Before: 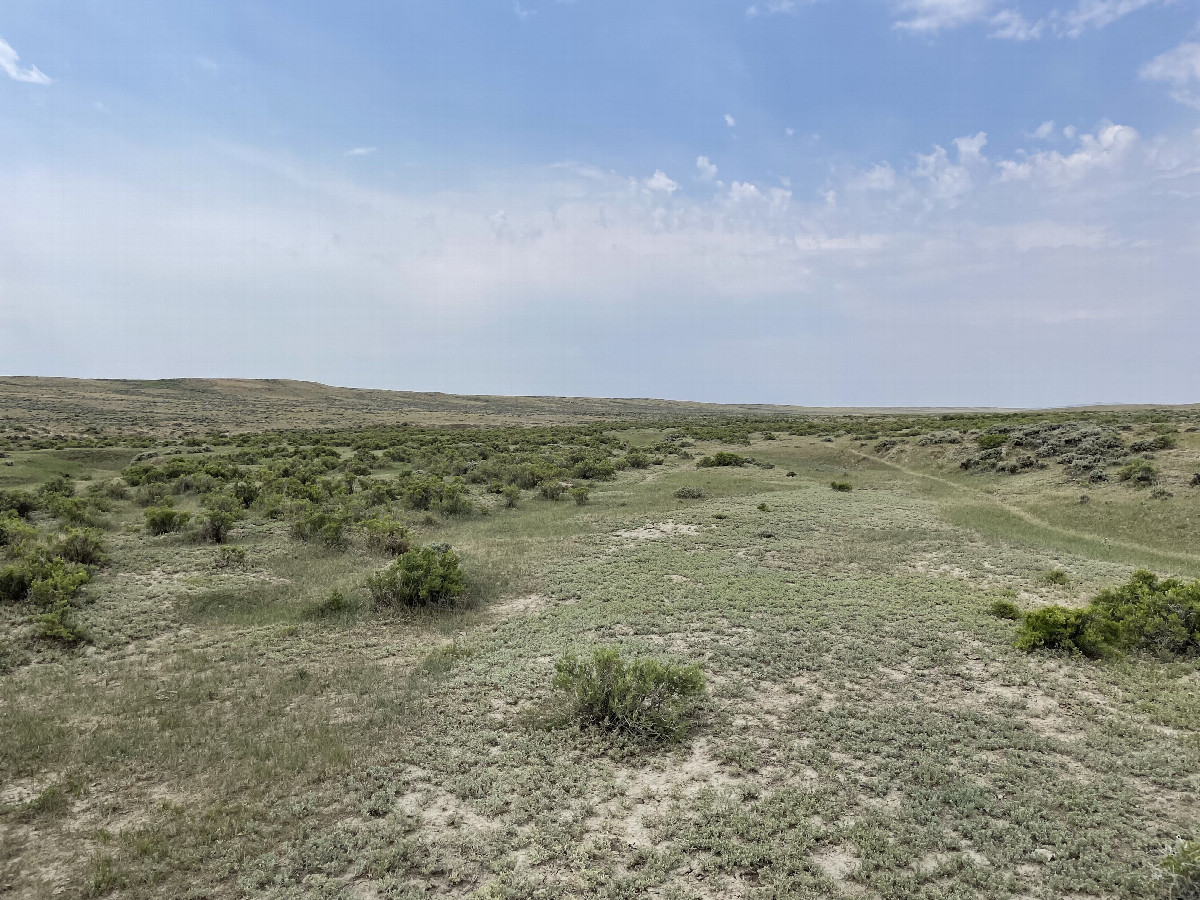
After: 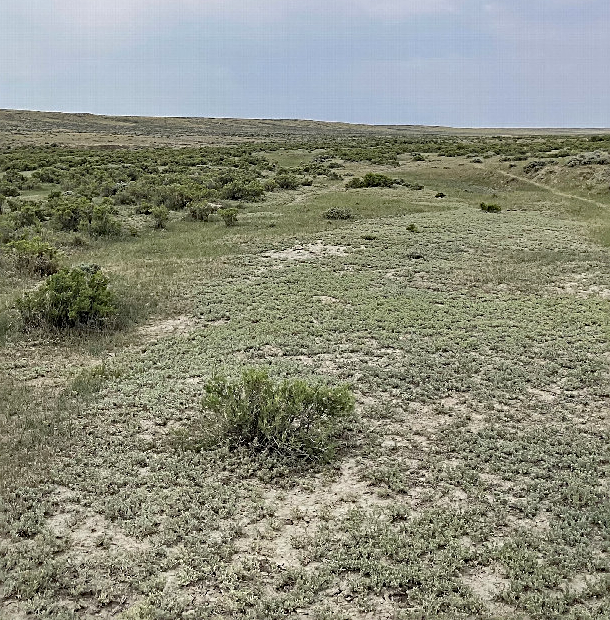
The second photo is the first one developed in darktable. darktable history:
sharpen: on, module defaults
crop and rotate: left 29.274%, top 31.023%, right 19.864%
haze removal: strength 0.303, distance 0.256, compatibility mode true, adaptive false
